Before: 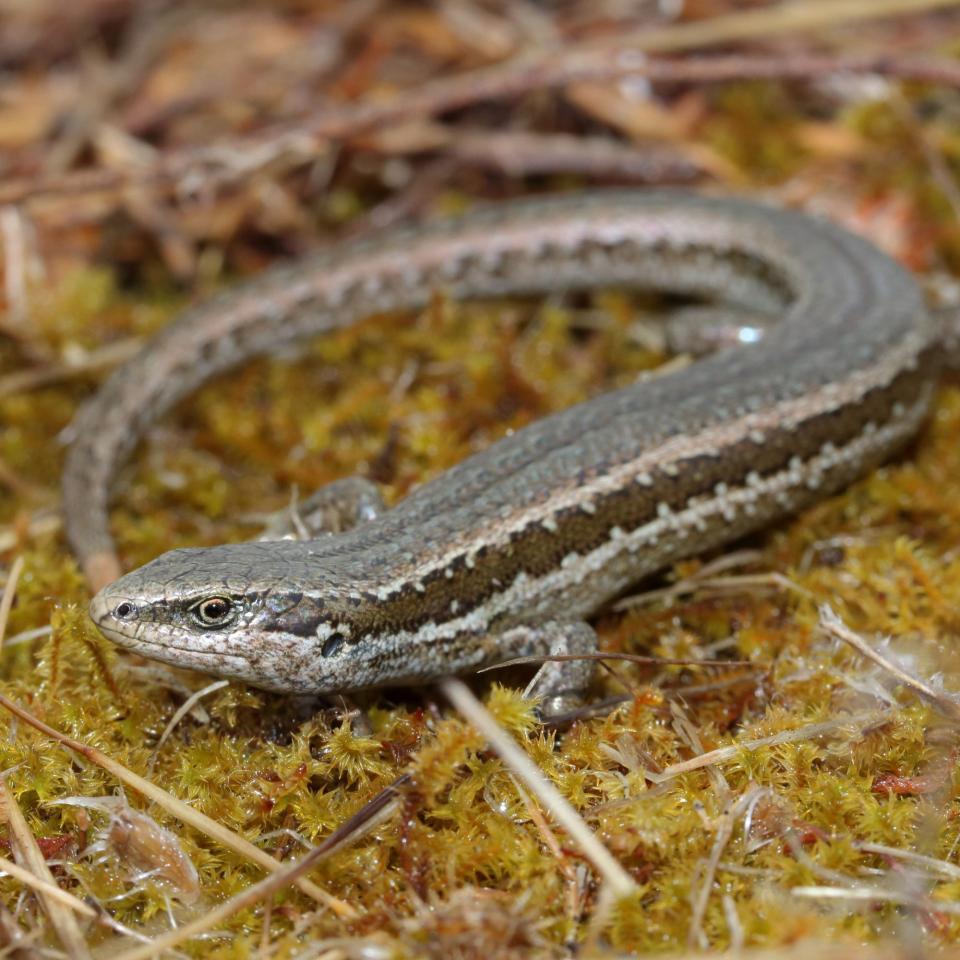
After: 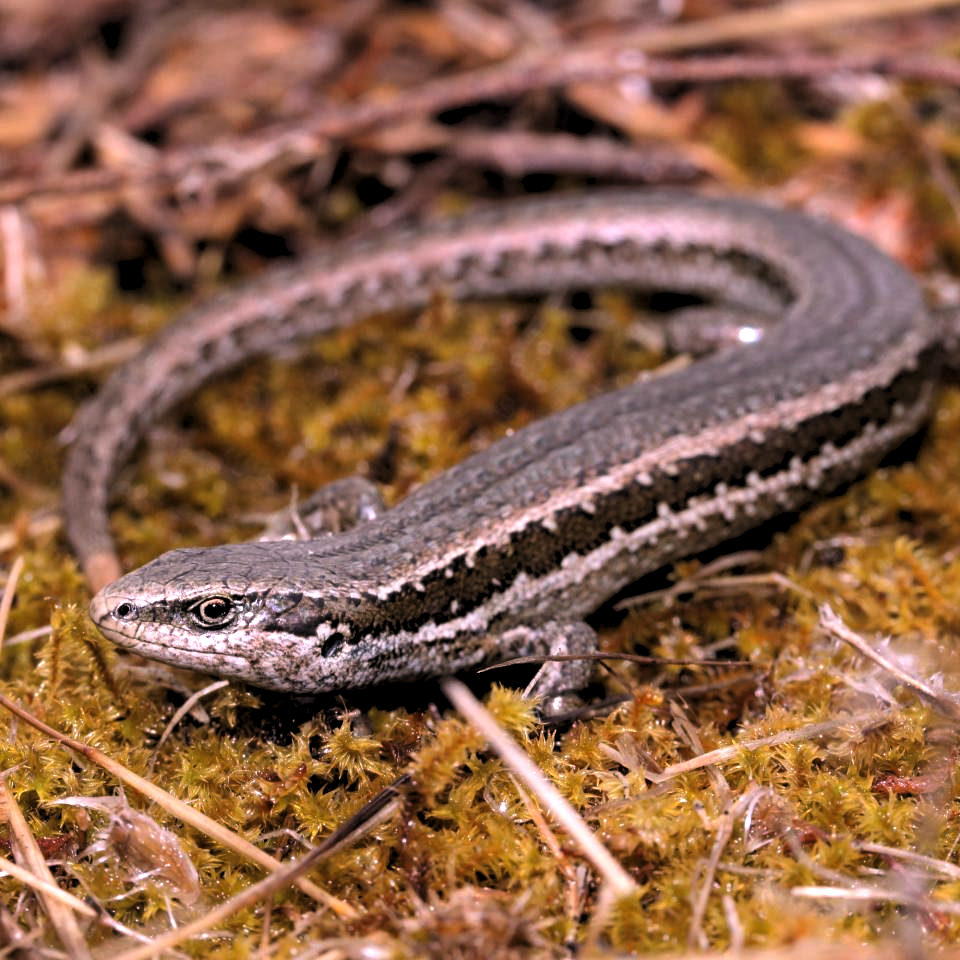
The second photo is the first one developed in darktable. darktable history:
levels: levels [0.182, 0.542, 0.902]
white balance: red 1.188, blue 1.11
